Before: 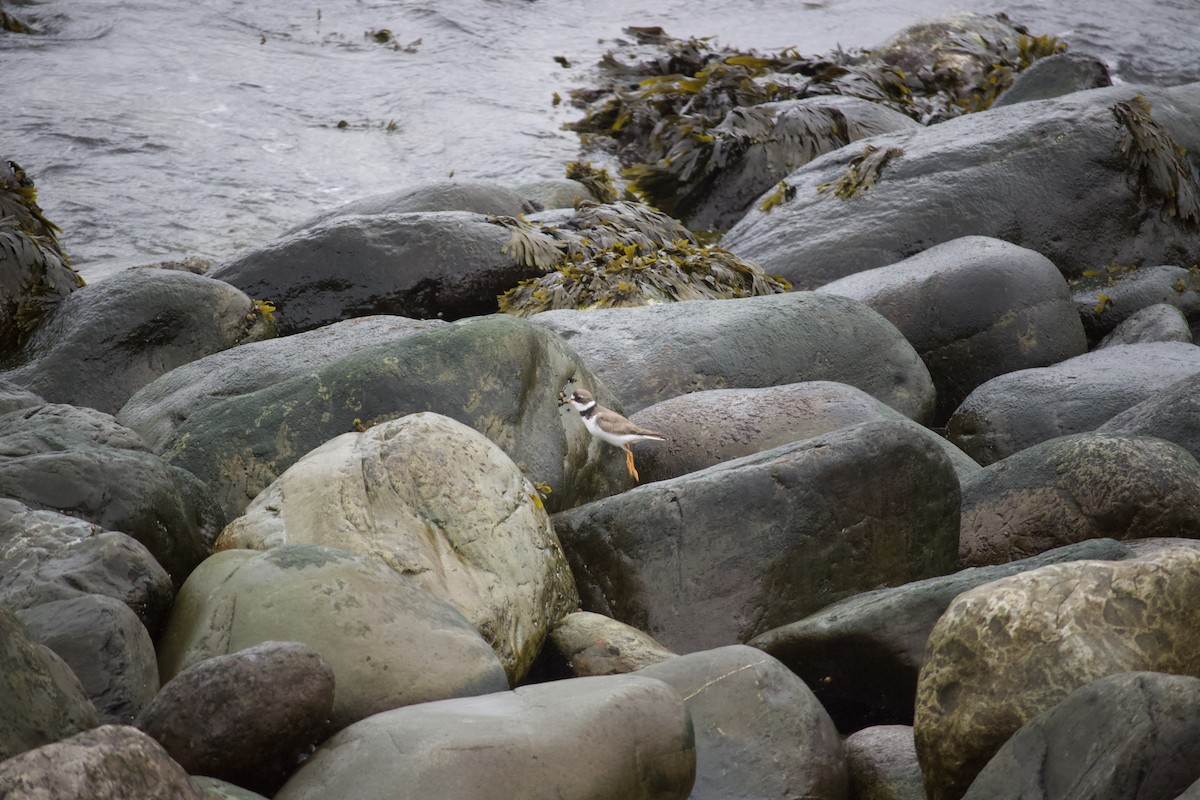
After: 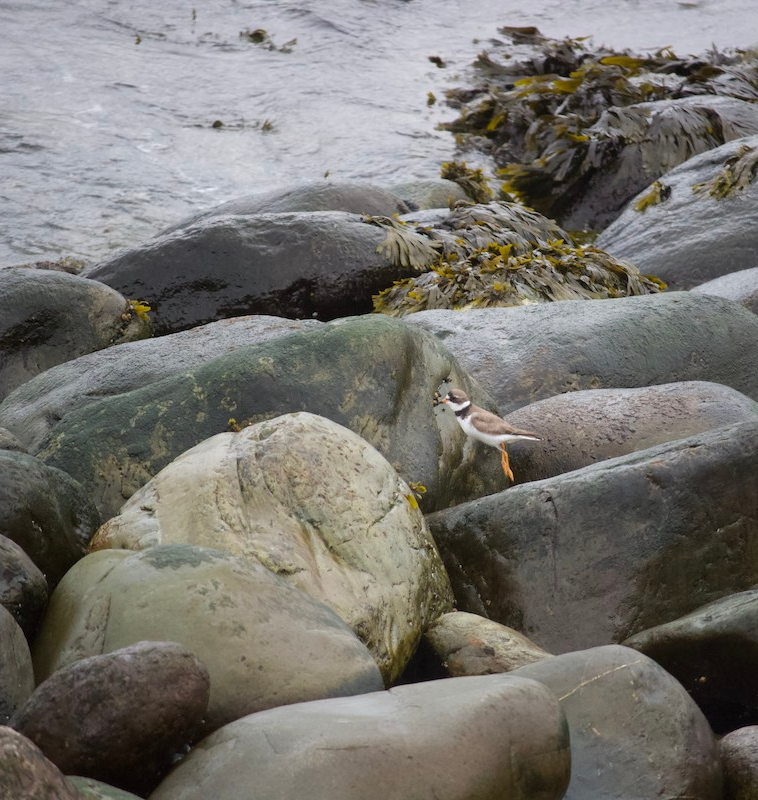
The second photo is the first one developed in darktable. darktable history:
crop: left 10.484%, right 26.304%
